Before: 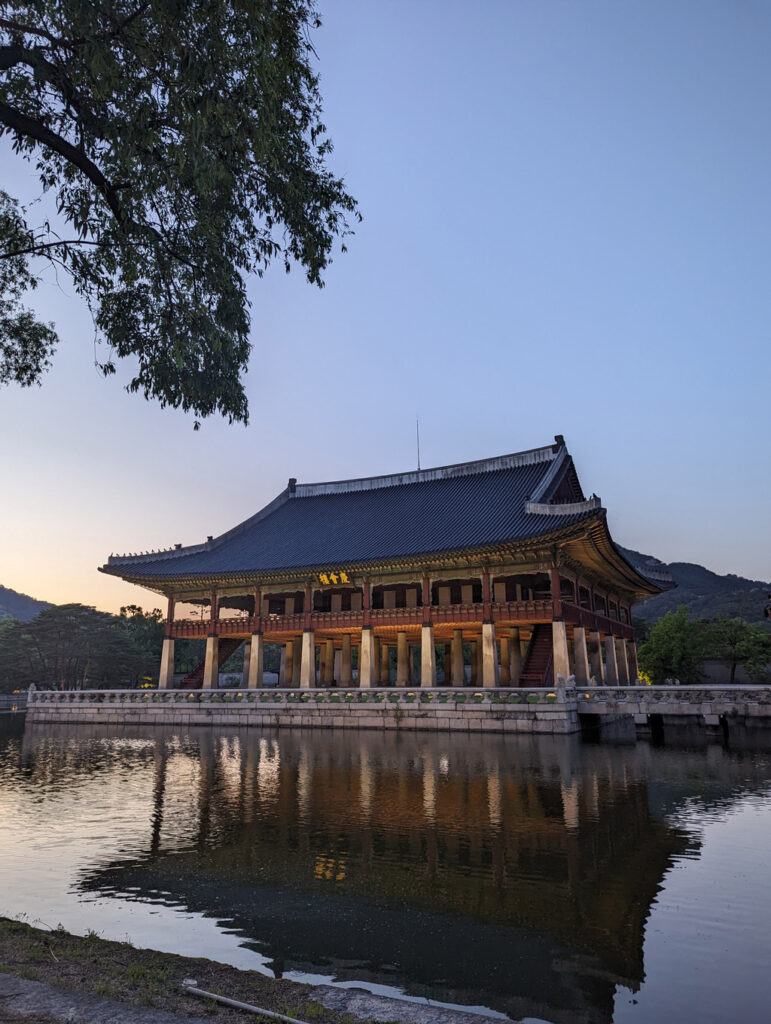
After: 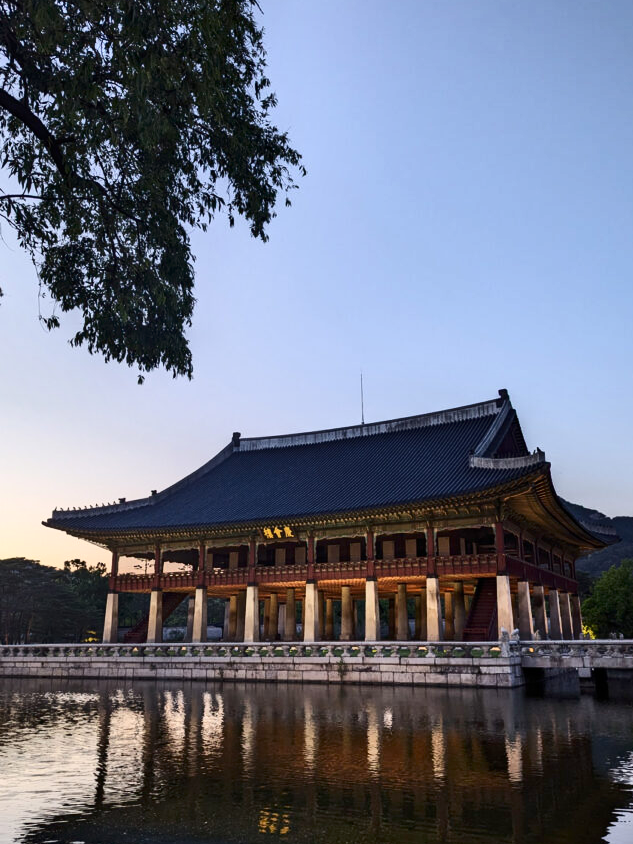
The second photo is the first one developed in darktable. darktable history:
color correction: highlights b* 0.022, saturation 0.99
crop and rotate: left 7.333%, top 4.523%, right 10.527%, bottom 13.007%
shadows and highlights: shadows 53.02, soften with gaussian
contrast brightness saturation: contrast 0.273
